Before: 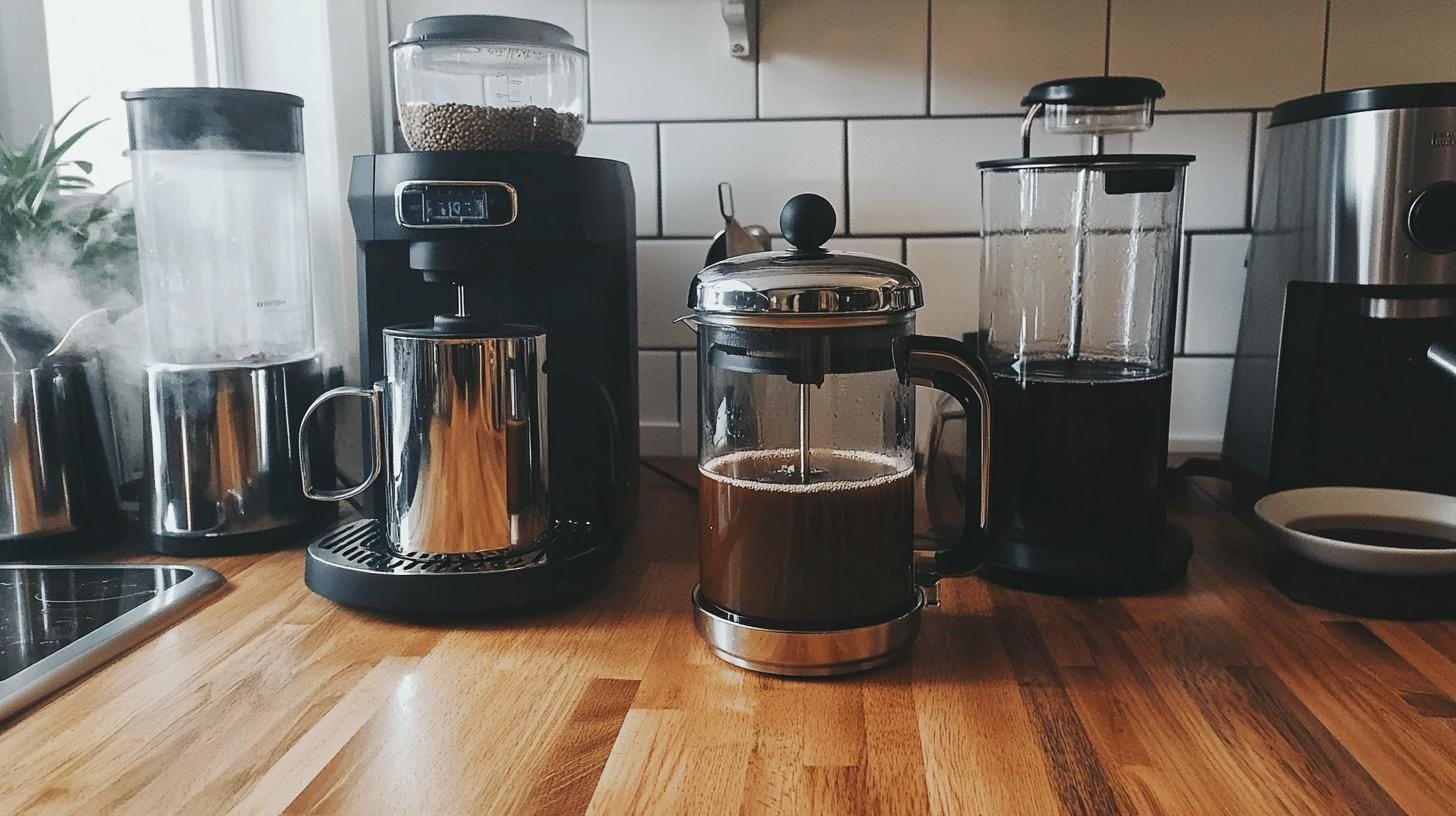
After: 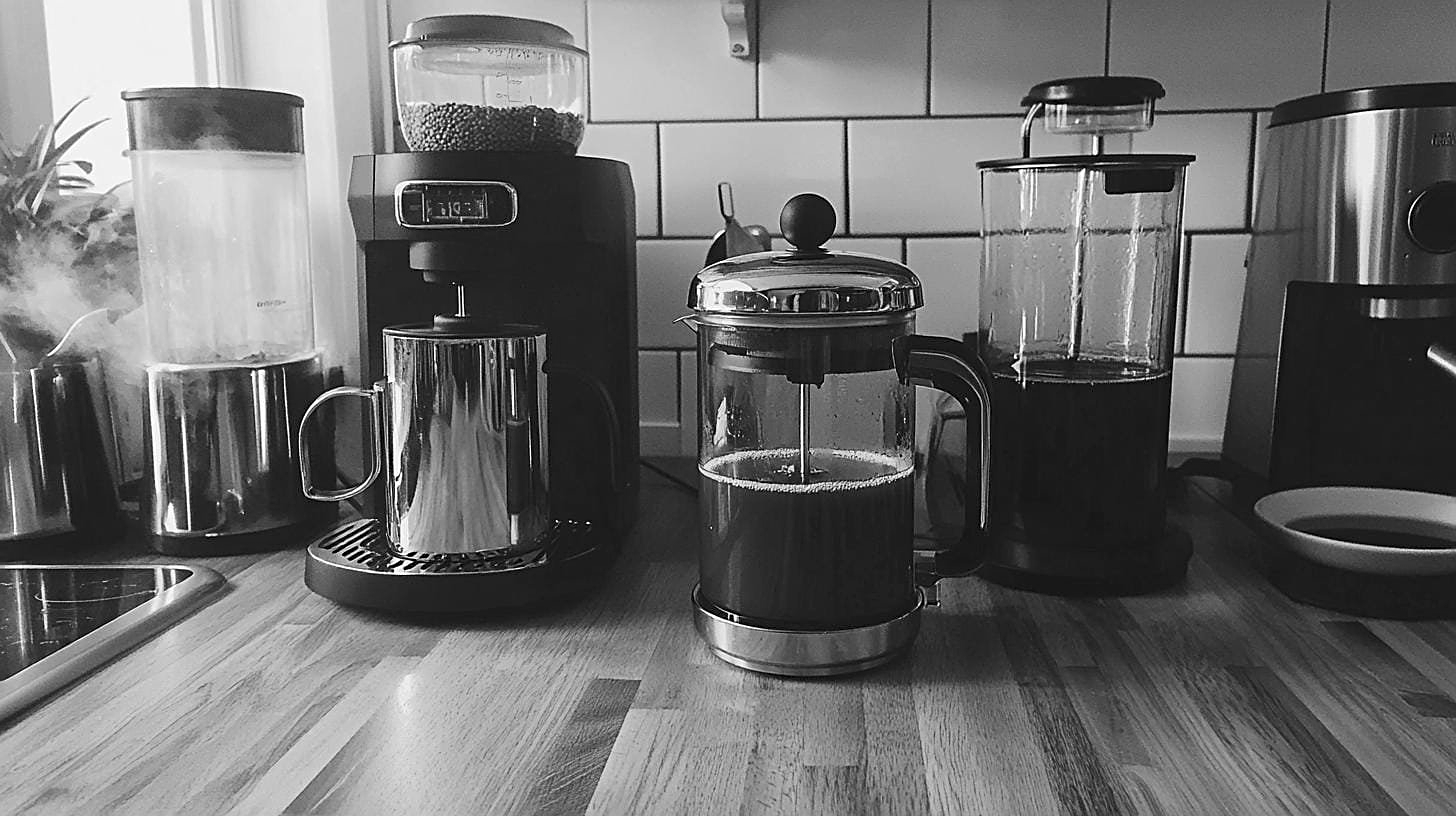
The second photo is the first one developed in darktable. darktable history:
contrast brightness saturation: saturation -1
sharpen: on, module defaults
